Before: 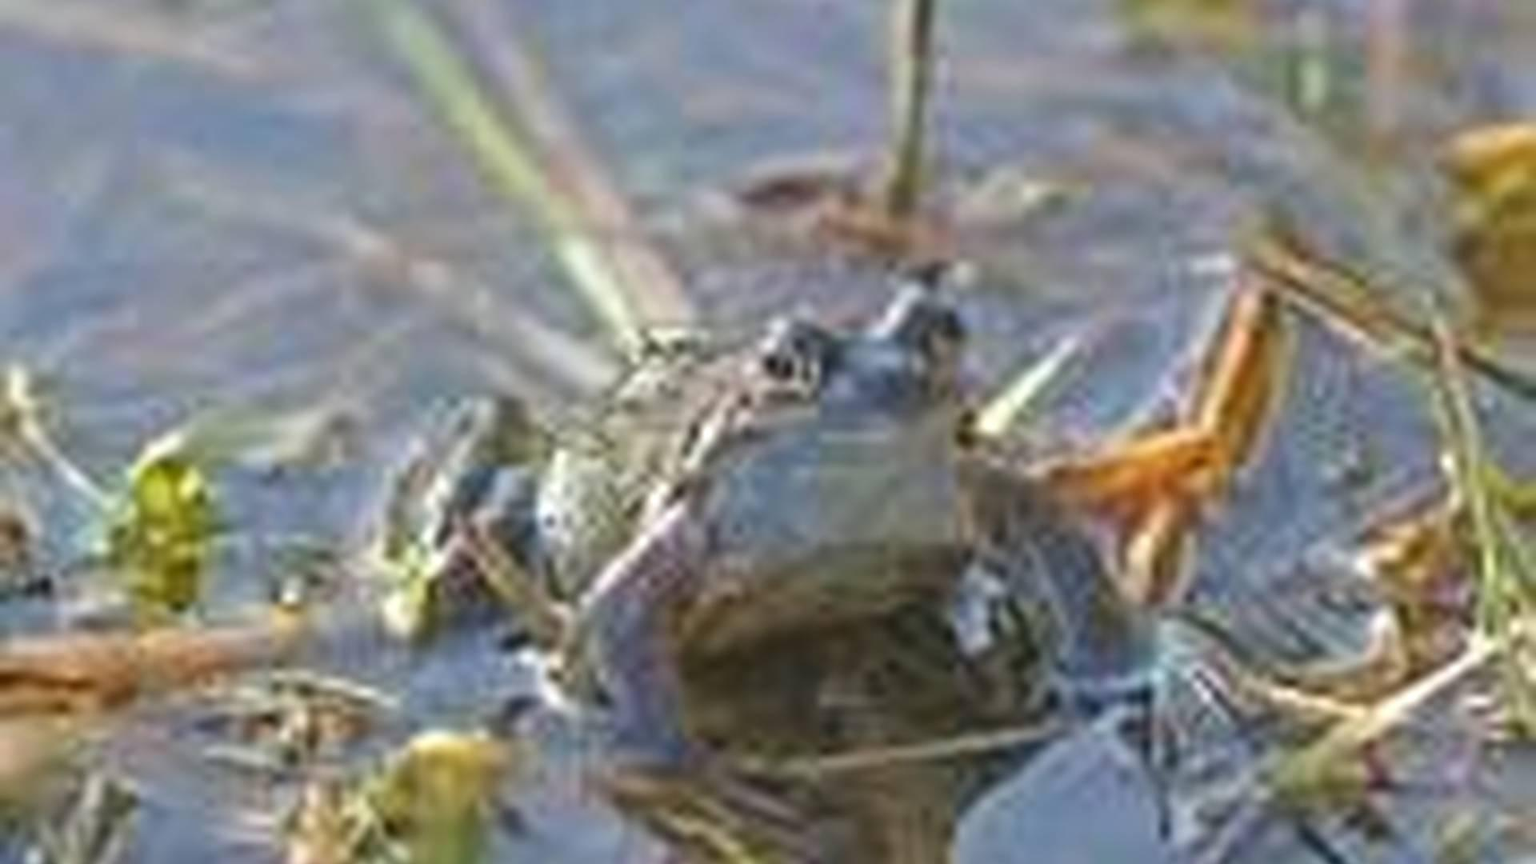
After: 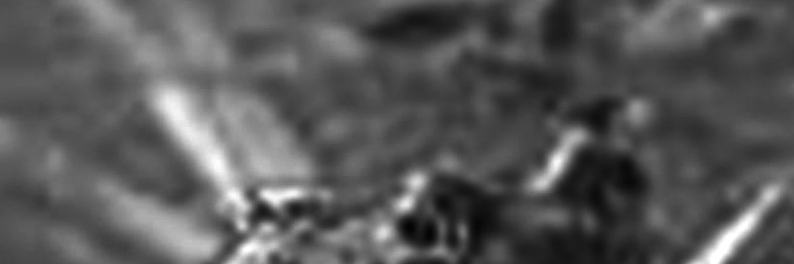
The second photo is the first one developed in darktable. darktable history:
white balance: red 1.188, blue 1.11
crop: left 28.64%, top 16.832%, right 26.637%, bottom 58.055%
contrast brightness saturation: contrast -0.03, brightness -0.59, saturation -1
rotate and perspective: rotation -1.68°, lens shift (vertical) -0.146, crop left 0.049, crop right 0.912, crop top 0.032, crop bottom 0.96
